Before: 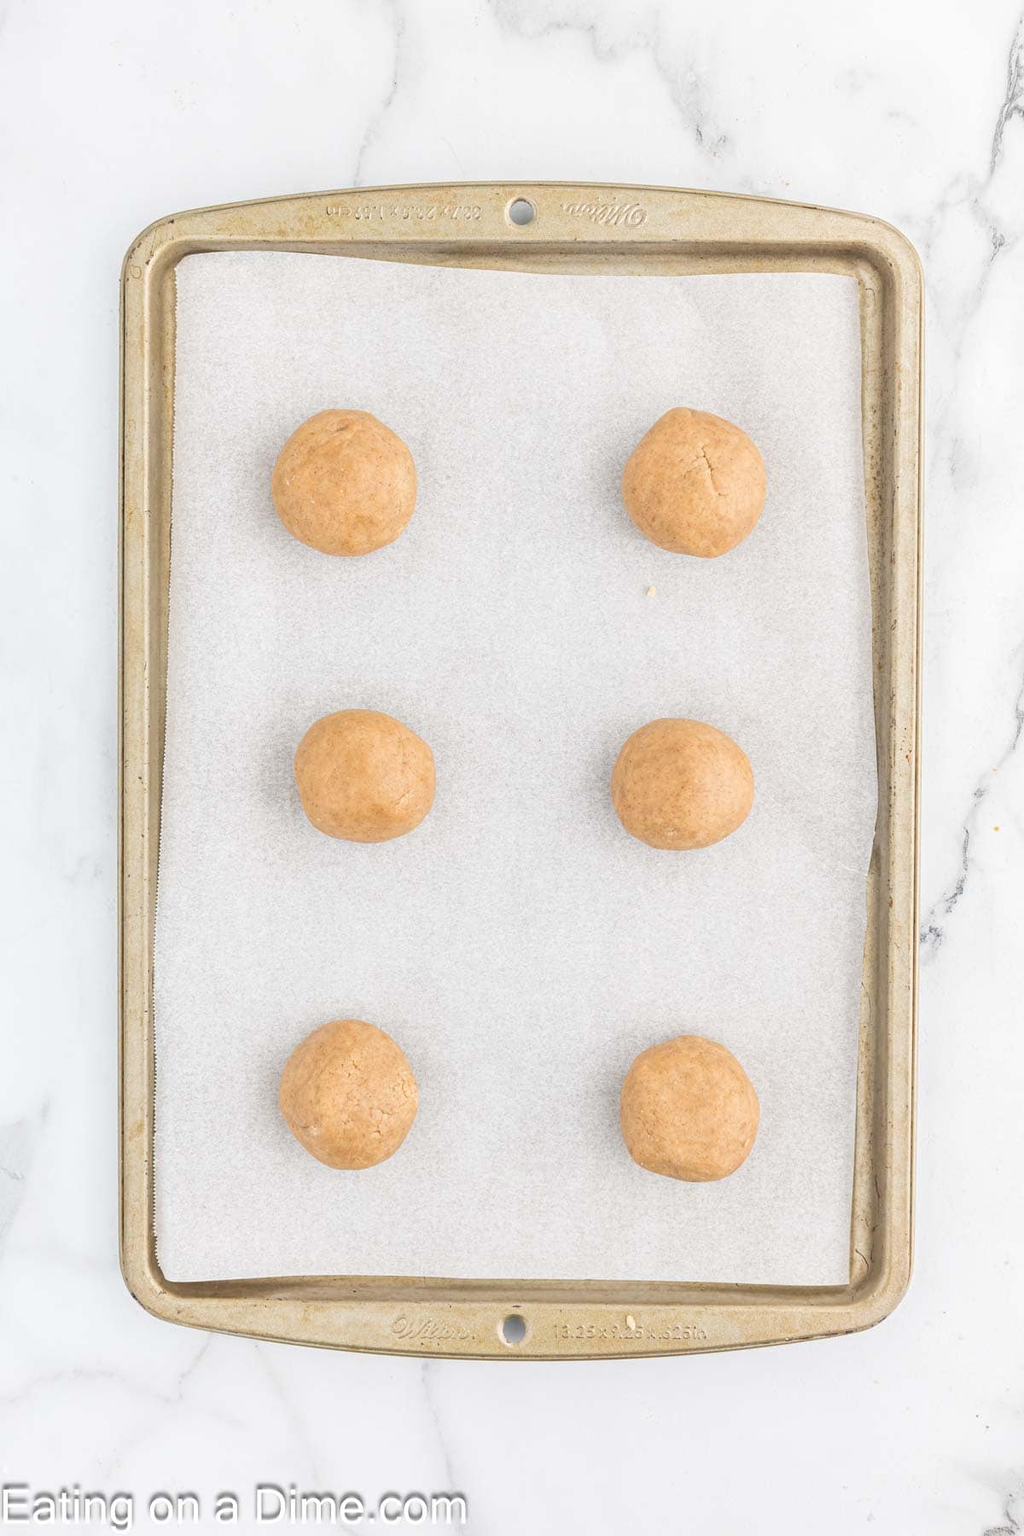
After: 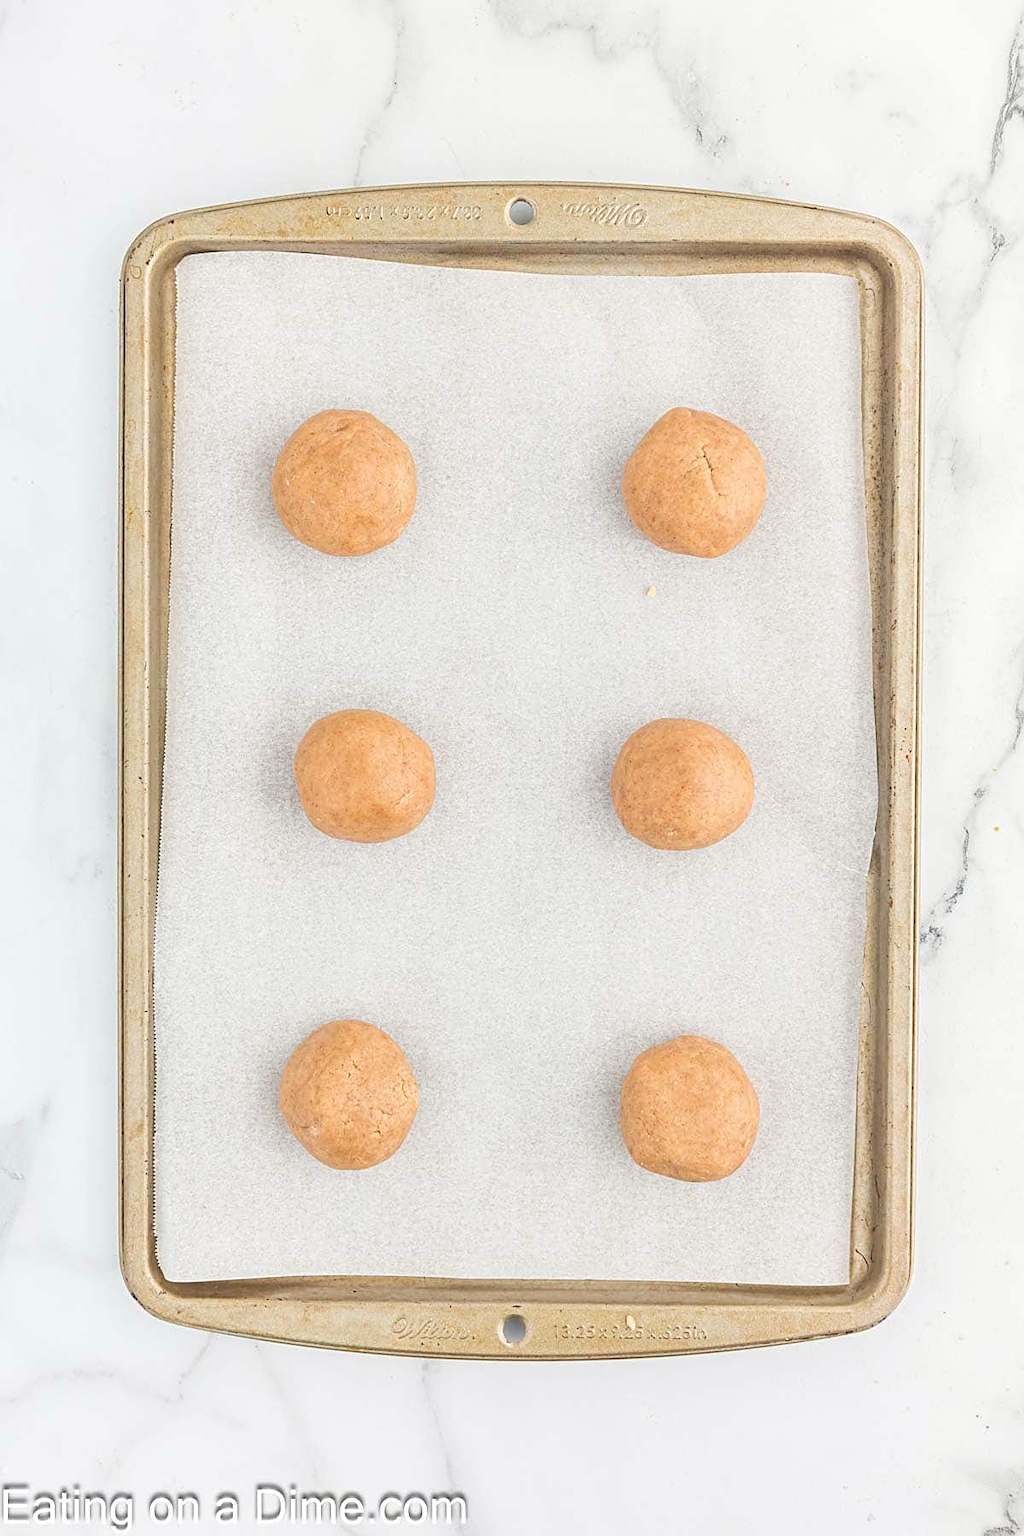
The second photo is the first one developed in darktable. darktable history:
sharpen: on, module defaults
color calibration: output R [0.946, 0.065, -0.013, 0], output G [-0.246, 1.264, -0.017, 0], output B [0.046, -0.098, 1.05, 0], illuminant custom, x 0.344, y 0.359, temperature 5045.54 K
